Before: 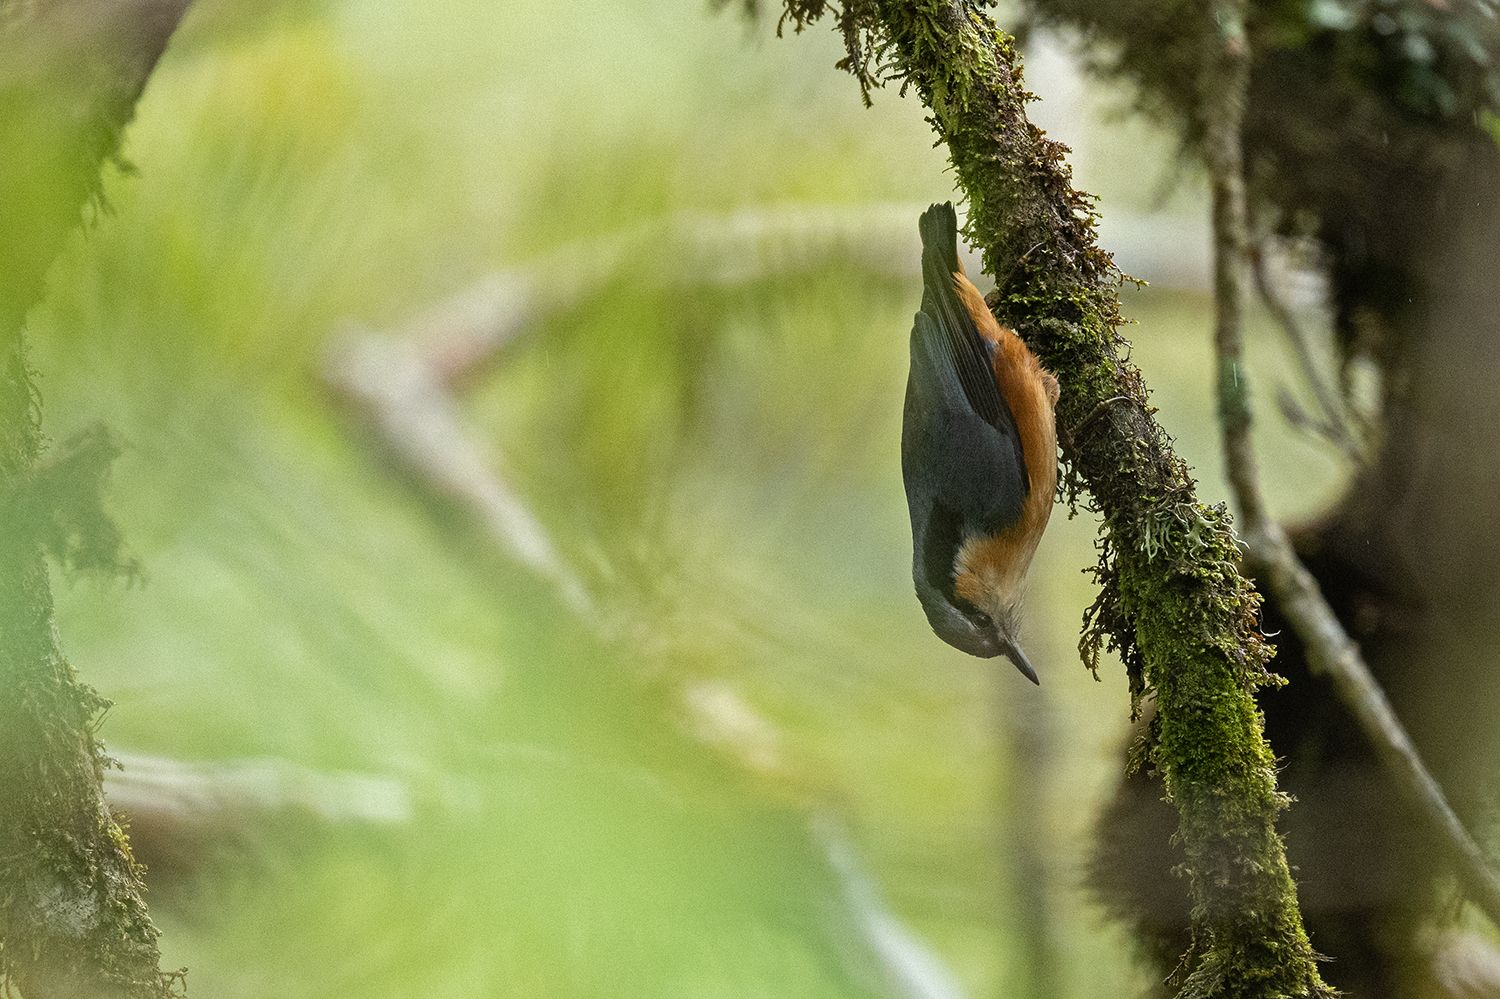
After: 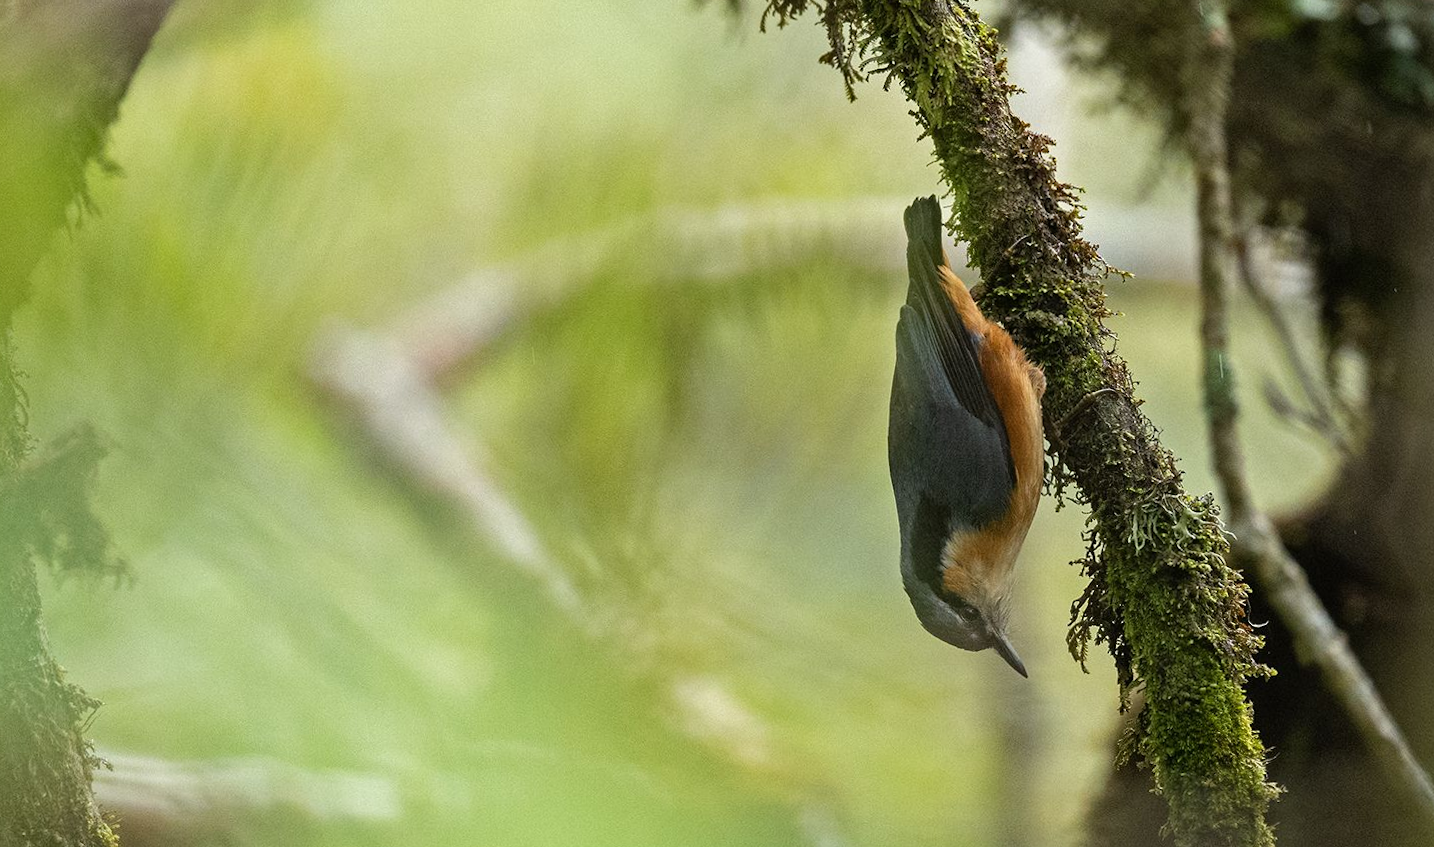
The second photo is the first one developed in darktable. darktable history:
crop and rotate: angle 0.457°, left 0.281%, right 2.936%, bottom 14.141%
